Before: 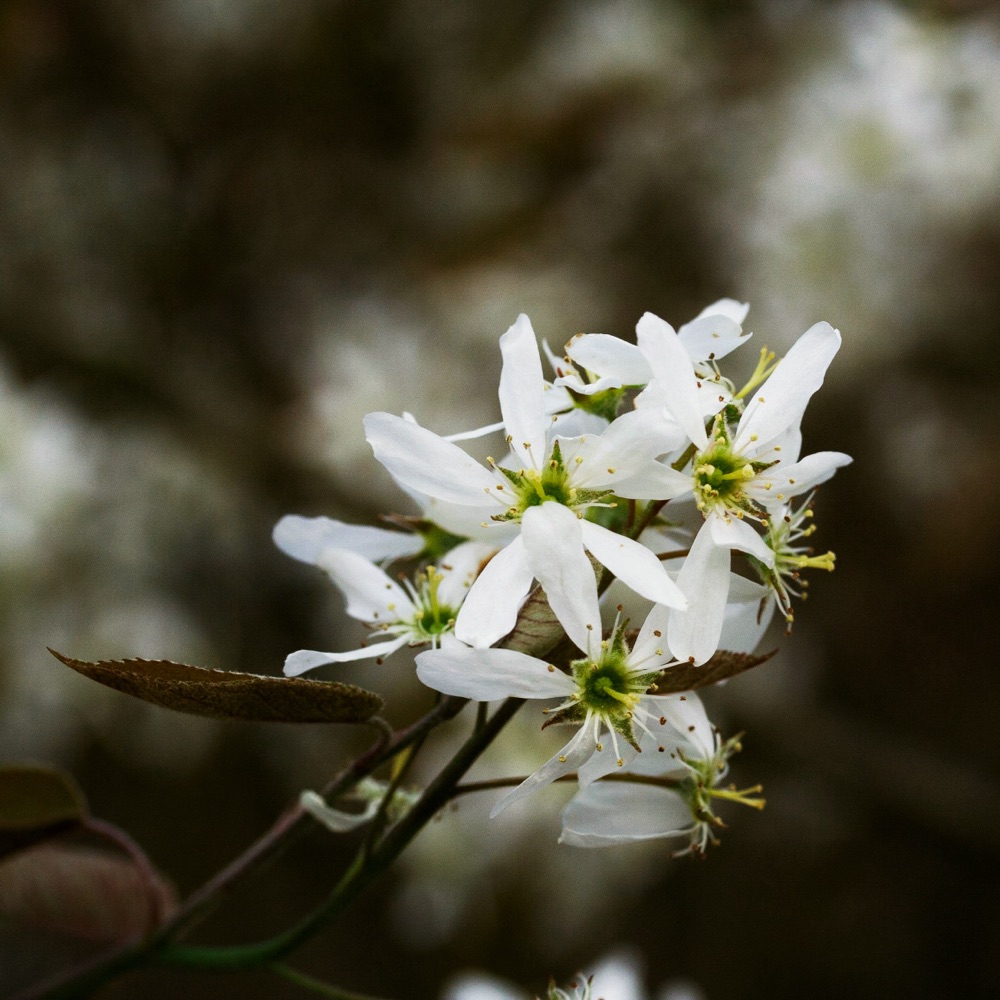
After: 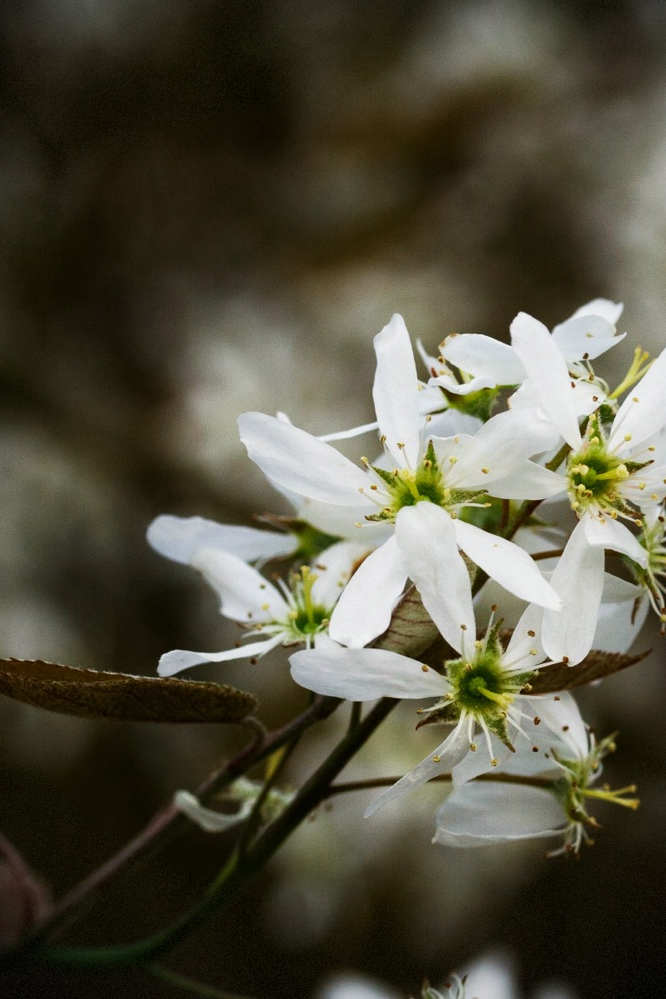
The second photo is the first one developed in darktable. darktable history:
vignetting: dithering 8-bit output, unbound false
crop and rotate: left 12.648%, right 20.685%
